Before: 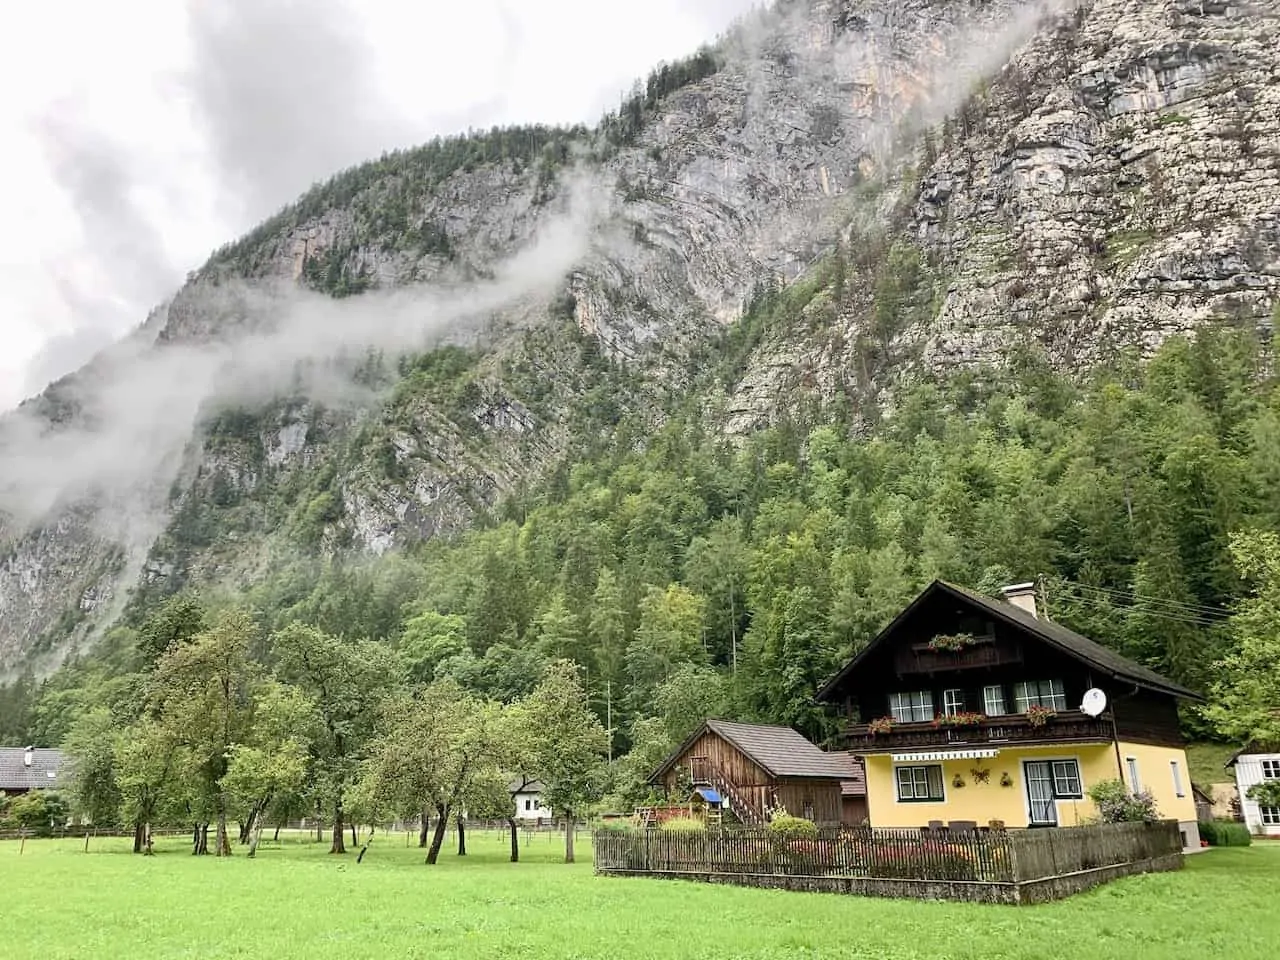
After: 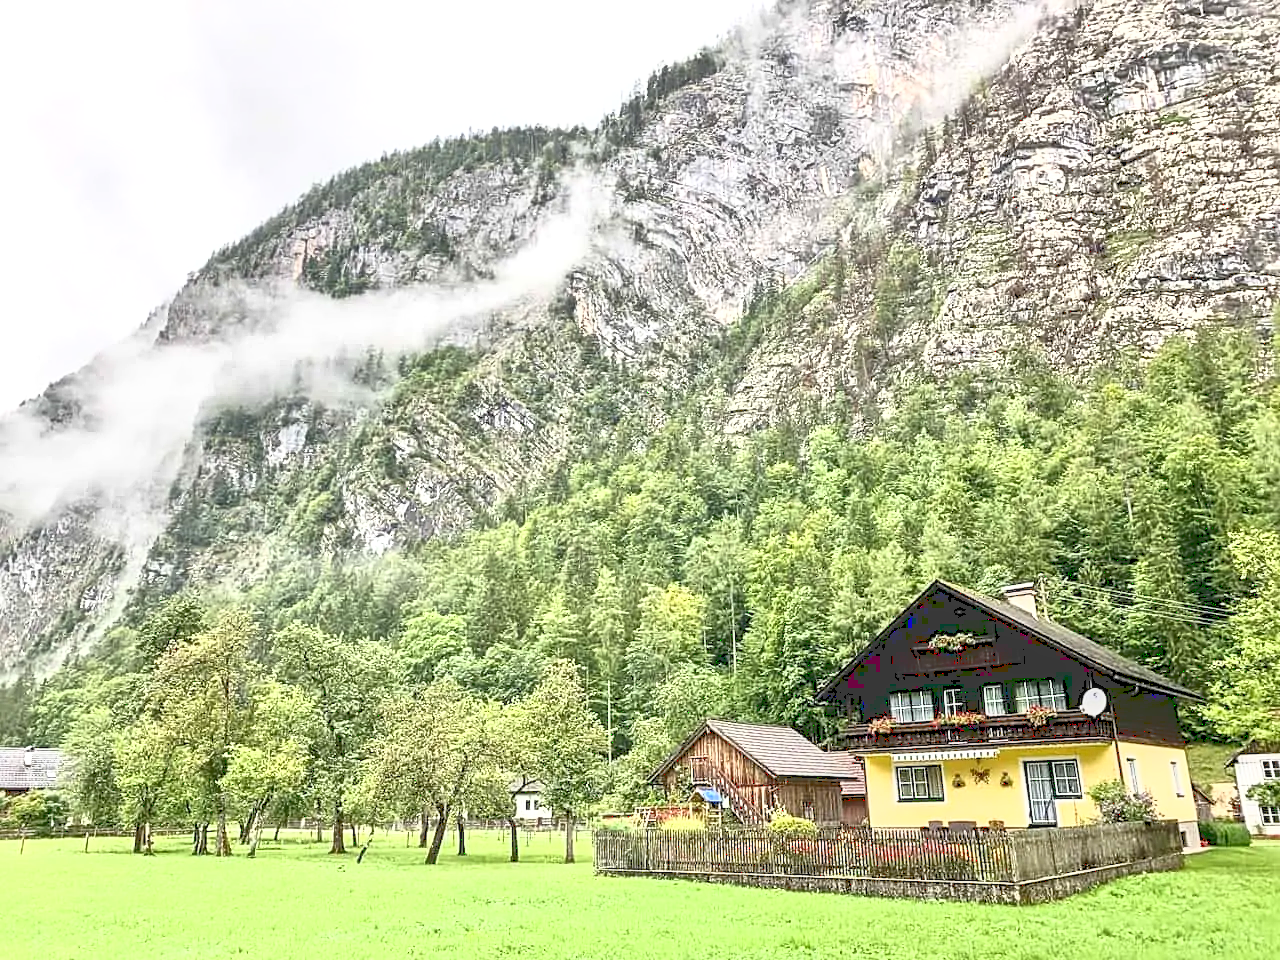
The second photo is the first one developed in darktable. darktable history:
local contrast: on, module defaults
sharpen: on, module defaults
tone equalizer: -7 EV 0.153 EV, -6 EV 0.564 EV, -5 EV 1.14 EV, -4 EV 1.36 EV, -3 EV 1.18 EV, -2 EV 0.6 EV, -1 EV 0.155 EV, mask exposure compensation -0.51 EV
base curve: curves: ch0 [(0, 0.036) (0.007, 0.037) (0.604, 0.887) (1, 1)]
